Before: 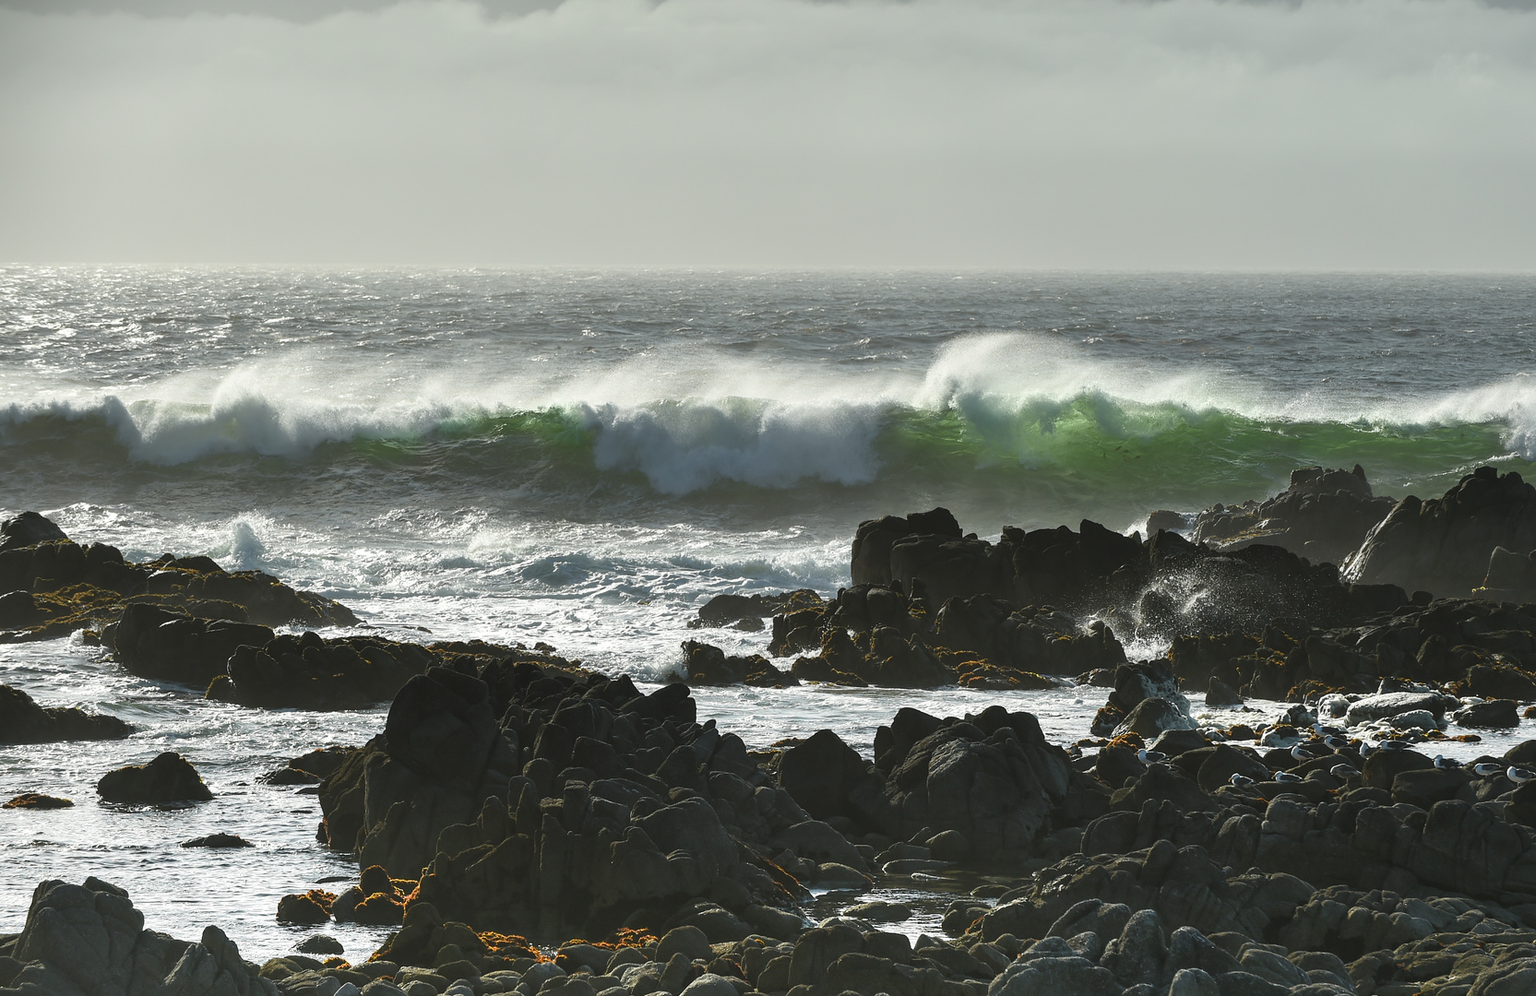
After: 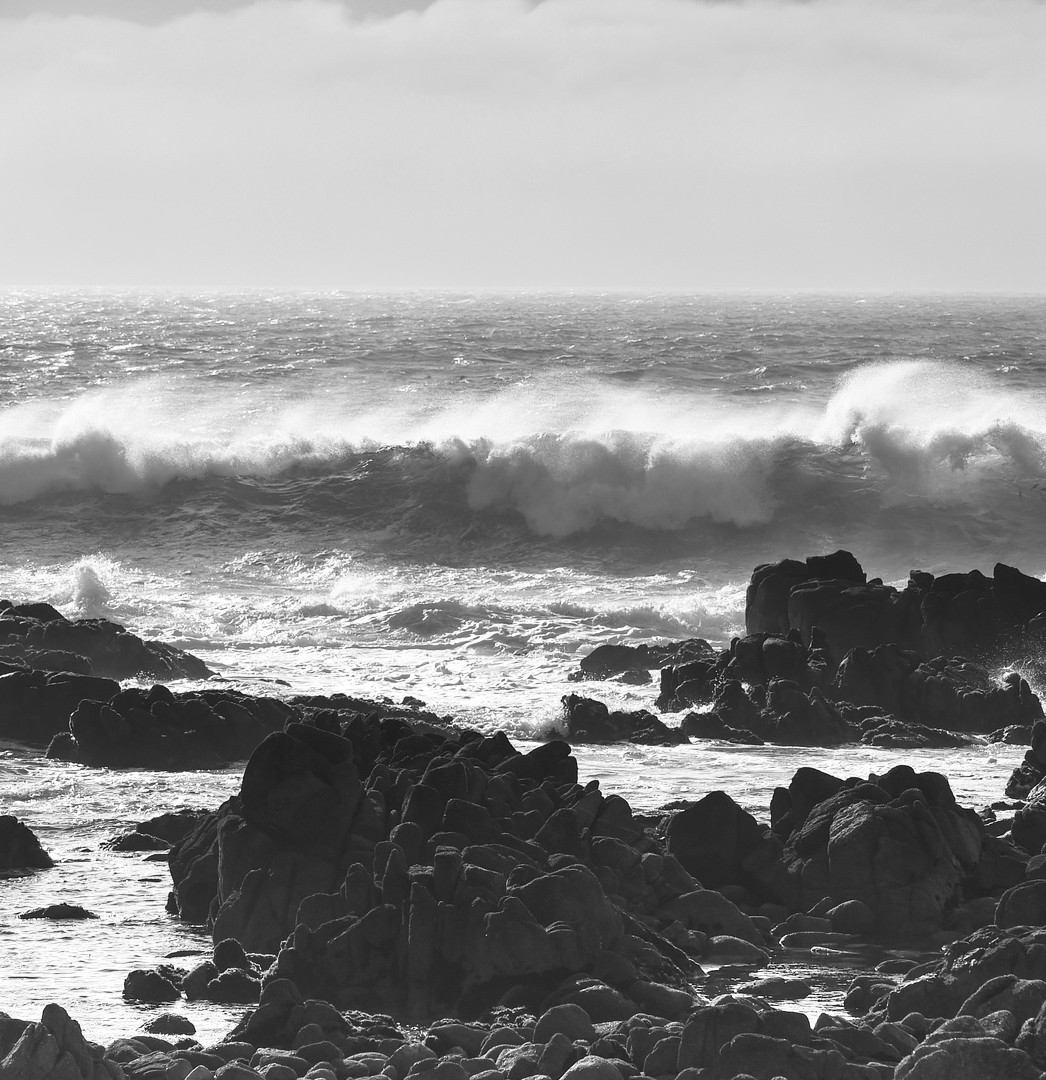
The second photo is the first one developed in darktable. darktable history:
monochrome: on, module defaults
tone equalizer: on, module defaults
crop: left 10.644%, right 26.528%
base curve: curves: ch0 [(0, 0) (0.666, 0.806) (1, 1)]
